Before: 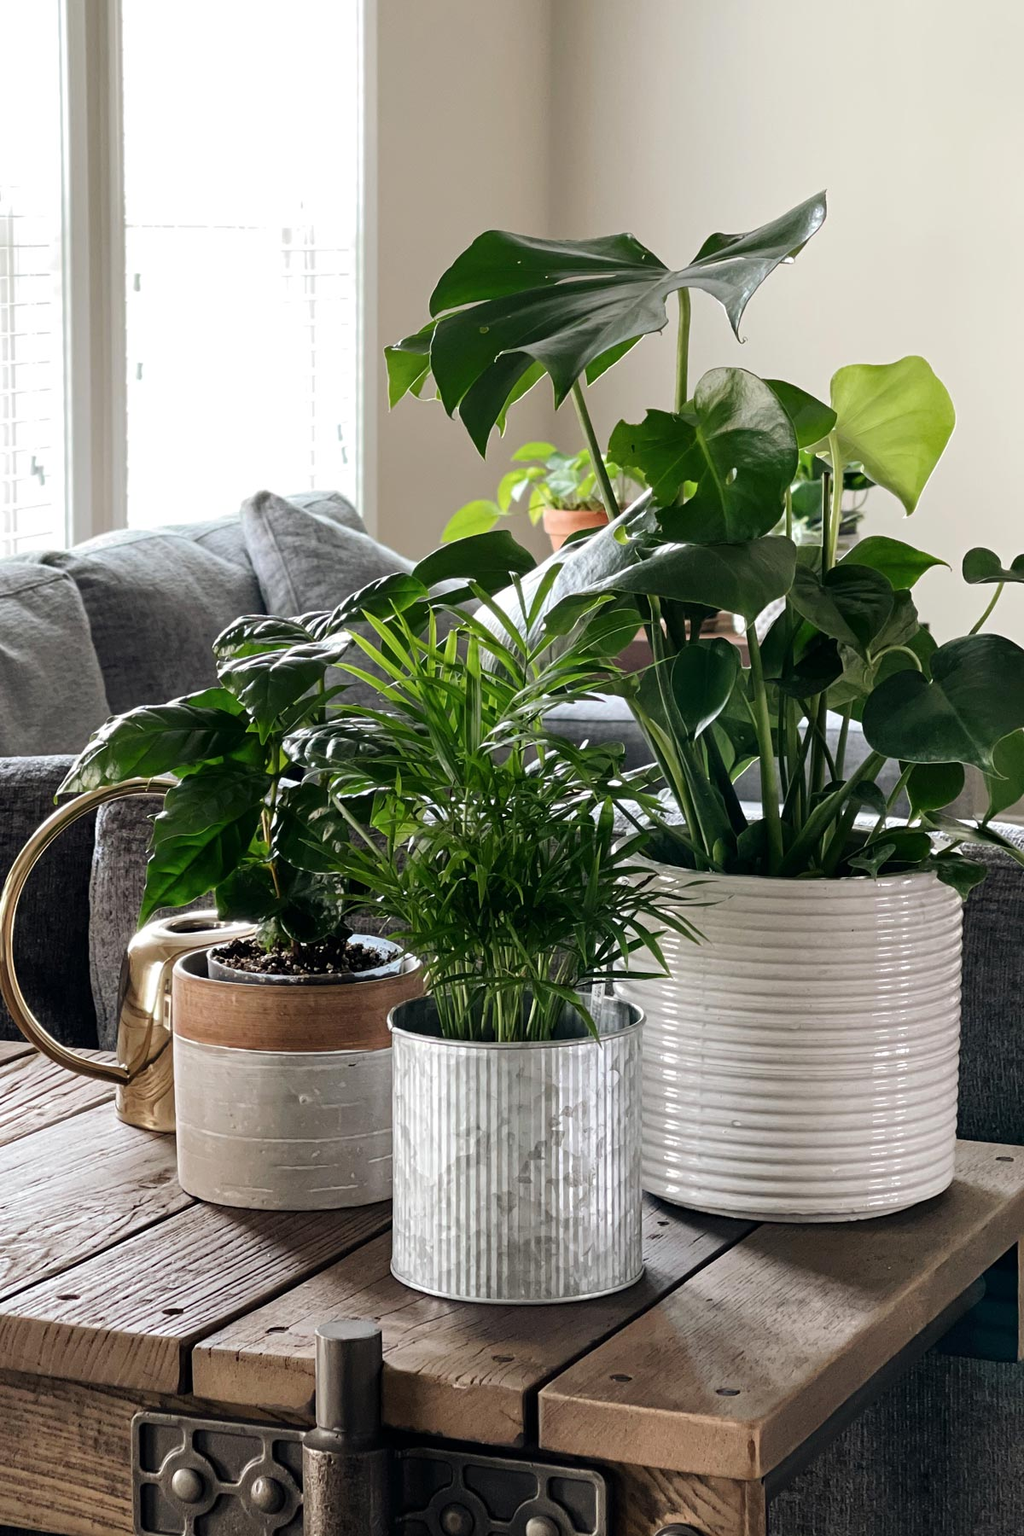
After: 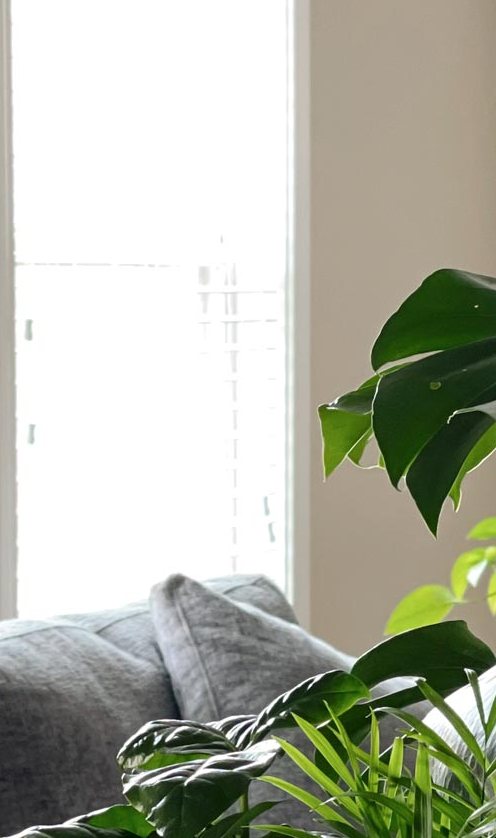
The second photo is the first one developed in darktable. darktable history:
crop and rotate: left 11.018%, top 0.081%, right 47.62%, bottom 53.316%
